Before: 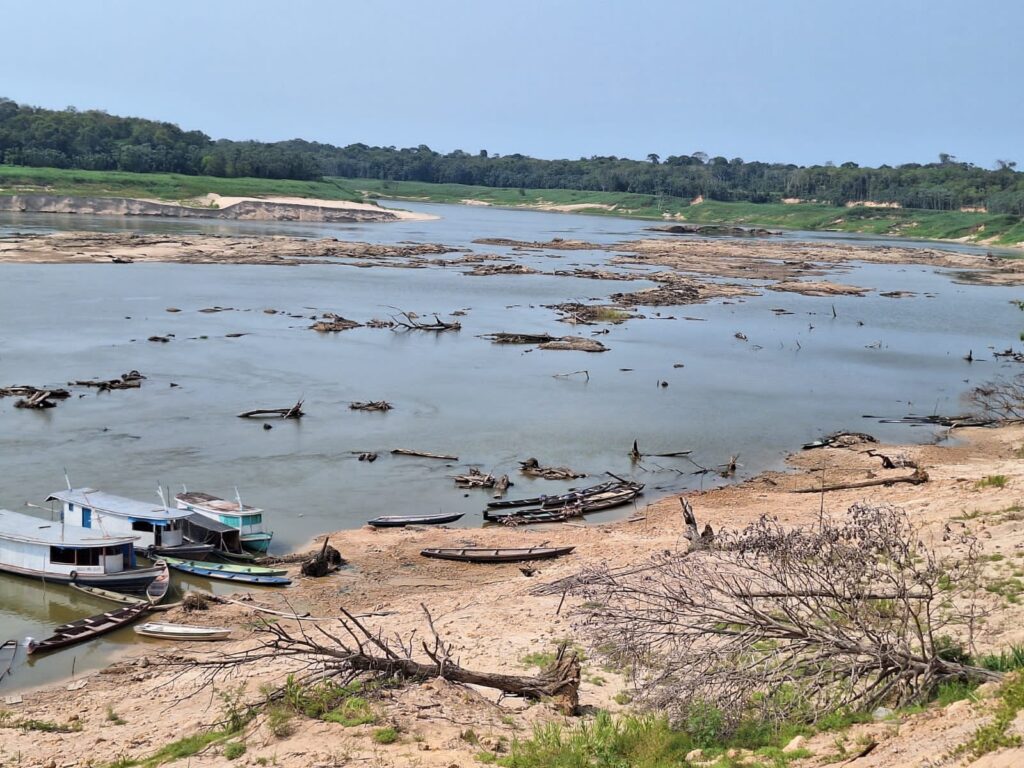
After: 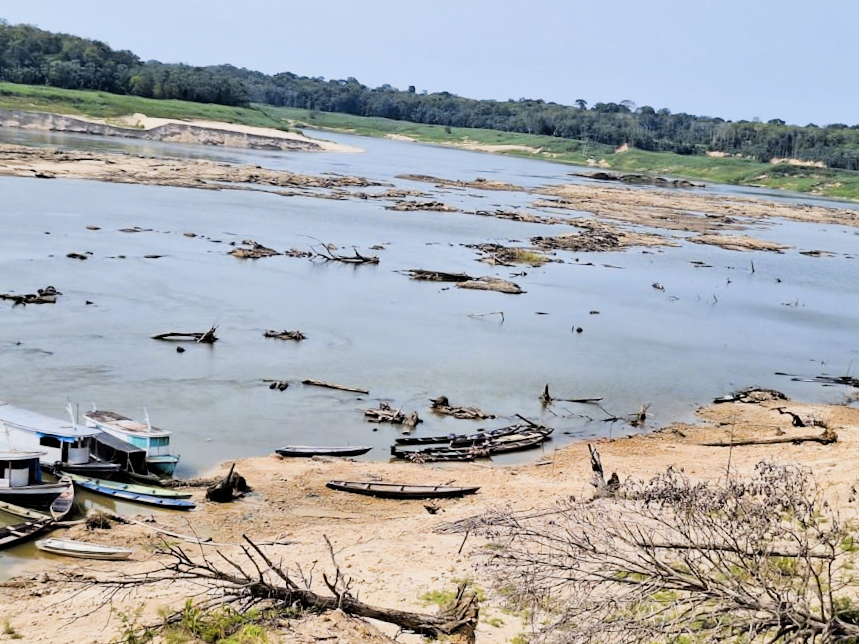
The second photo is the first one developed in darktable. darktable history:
exposure: black level correction 0.001, exposure 0.5 EV, compensate exposure bias true, compensate highlight preservation false
filmic rgb: black relative exposure -5 EV, hardness 2.88, contrast 1.3, highlights saturation mix -30%
crop and rotate: angle -3.27°, left 5.211%, top 5.211%, right 4.607%, bottom 4.607%
color contrast: green-magenta contrast 0.85, blue-yellow contrast 1.25, unbound 0
